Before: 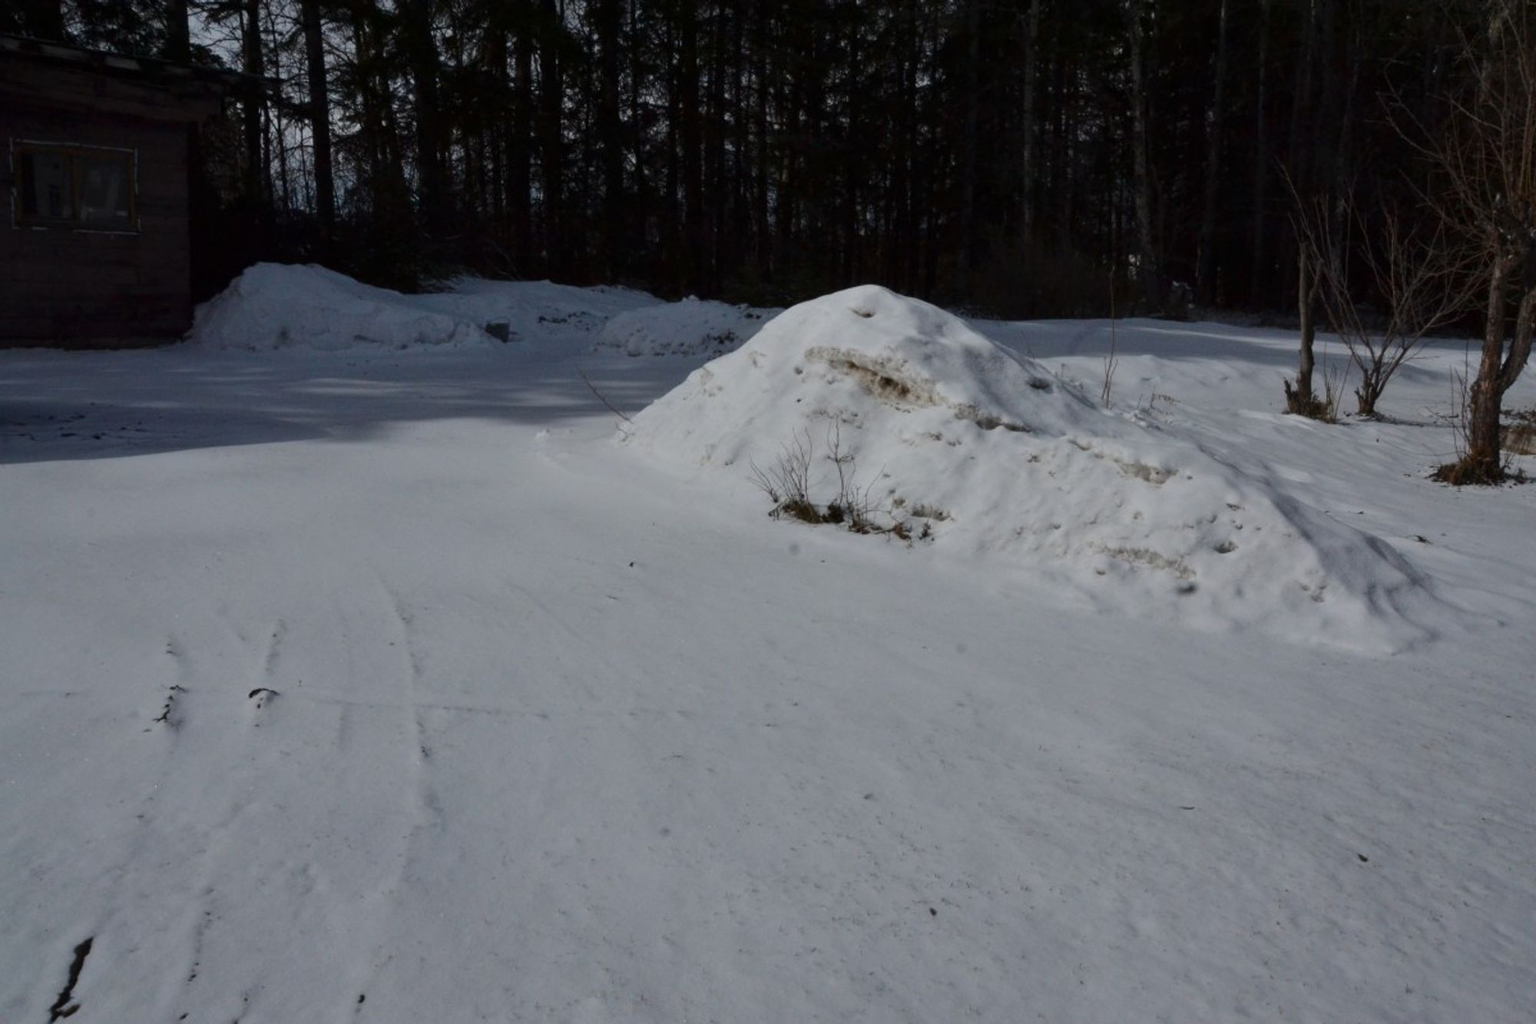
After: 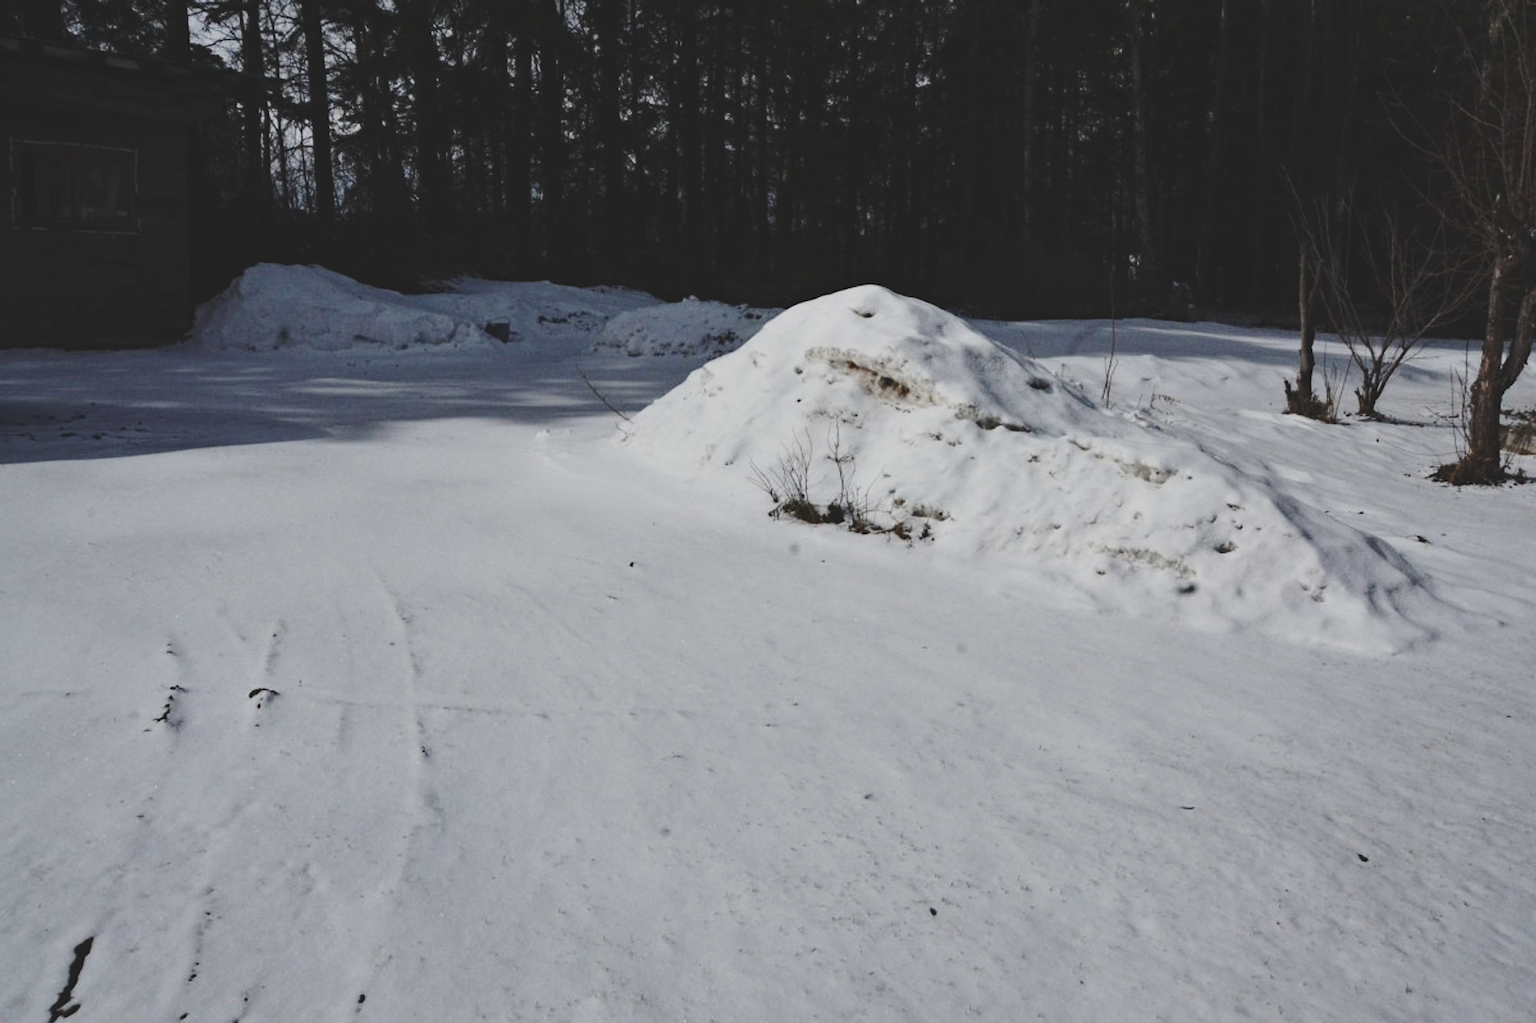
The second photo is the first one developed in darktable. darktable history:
base curve: curves: ch0 [(0, 0) (0.028, 0.03) (0.121, 0.232) (0.46, 0.748) (0.859, 0.968) (1, 1)], preserve colors none
contrast brightness saturation: contrast -0.262, saturation -0.437
haze removal: strength 0.282, distance 0.253, compatibility mode true, adaptive false
tone equalizer: -8 EV -0.412 EV, -7 EV -0.379 EV, -6 EV -0.318 EV, -5 EV -0.233 EV, -3 EV 0.196 EV, -2 EV 0.305 EV, -1 EV 0.408 EV, +0 EV 0.445 EV, edges refinement/feathering 500, mask exposure compensation -1.57 EV, preserve details no
